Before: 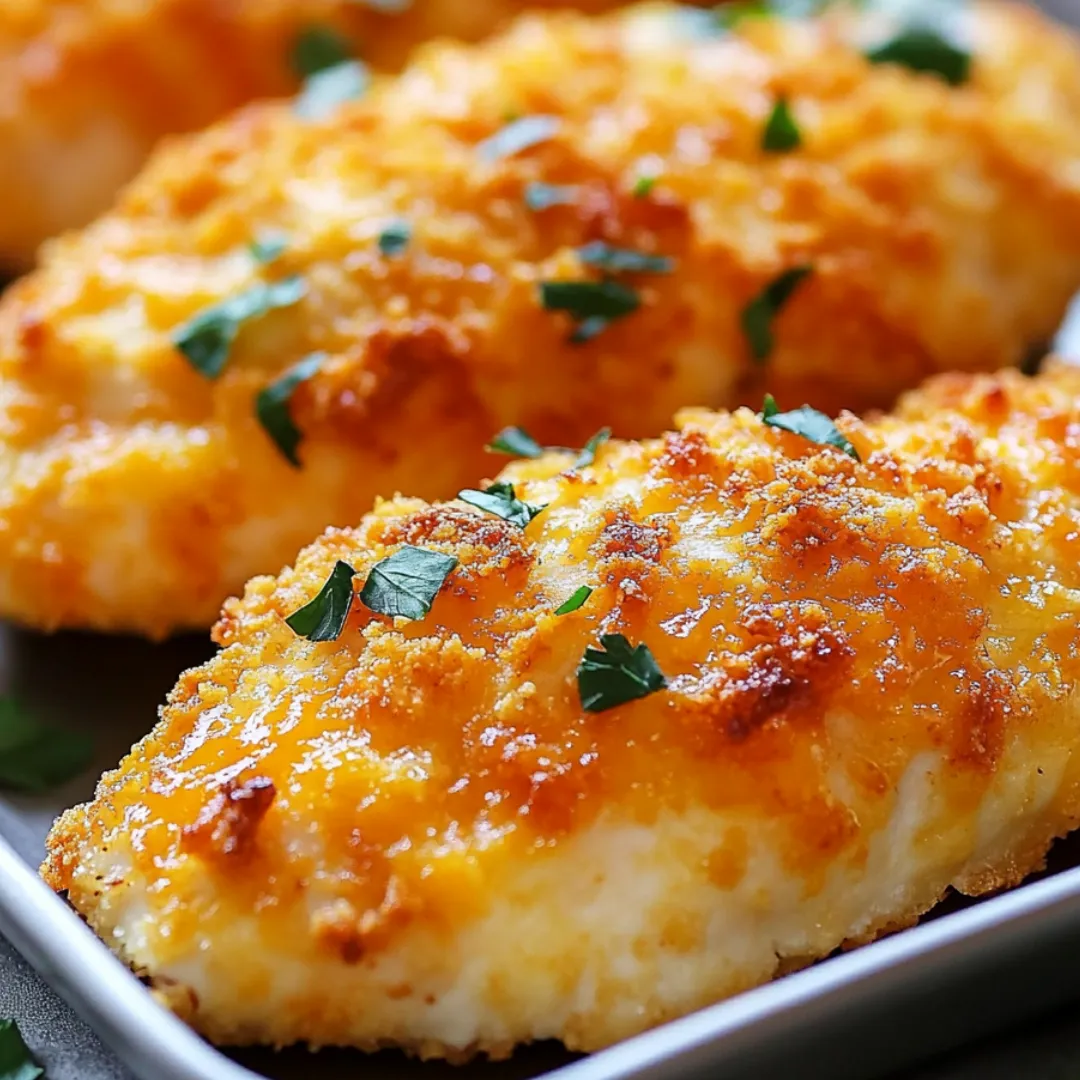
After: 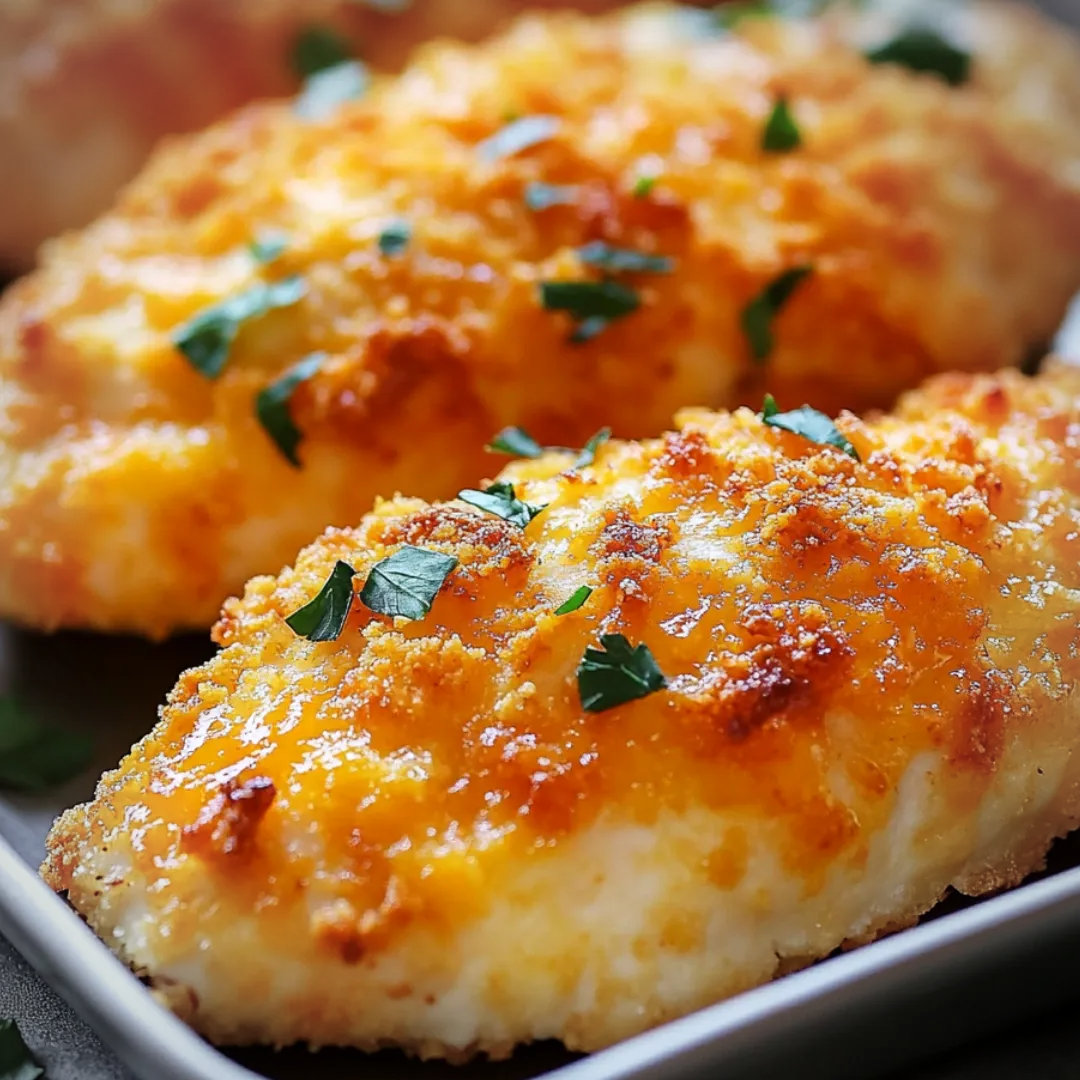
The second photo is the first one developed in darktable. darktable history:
tone equalizer: mask exposure compensation -0.487 EV
vignetting: fall-off radius 60.48%
